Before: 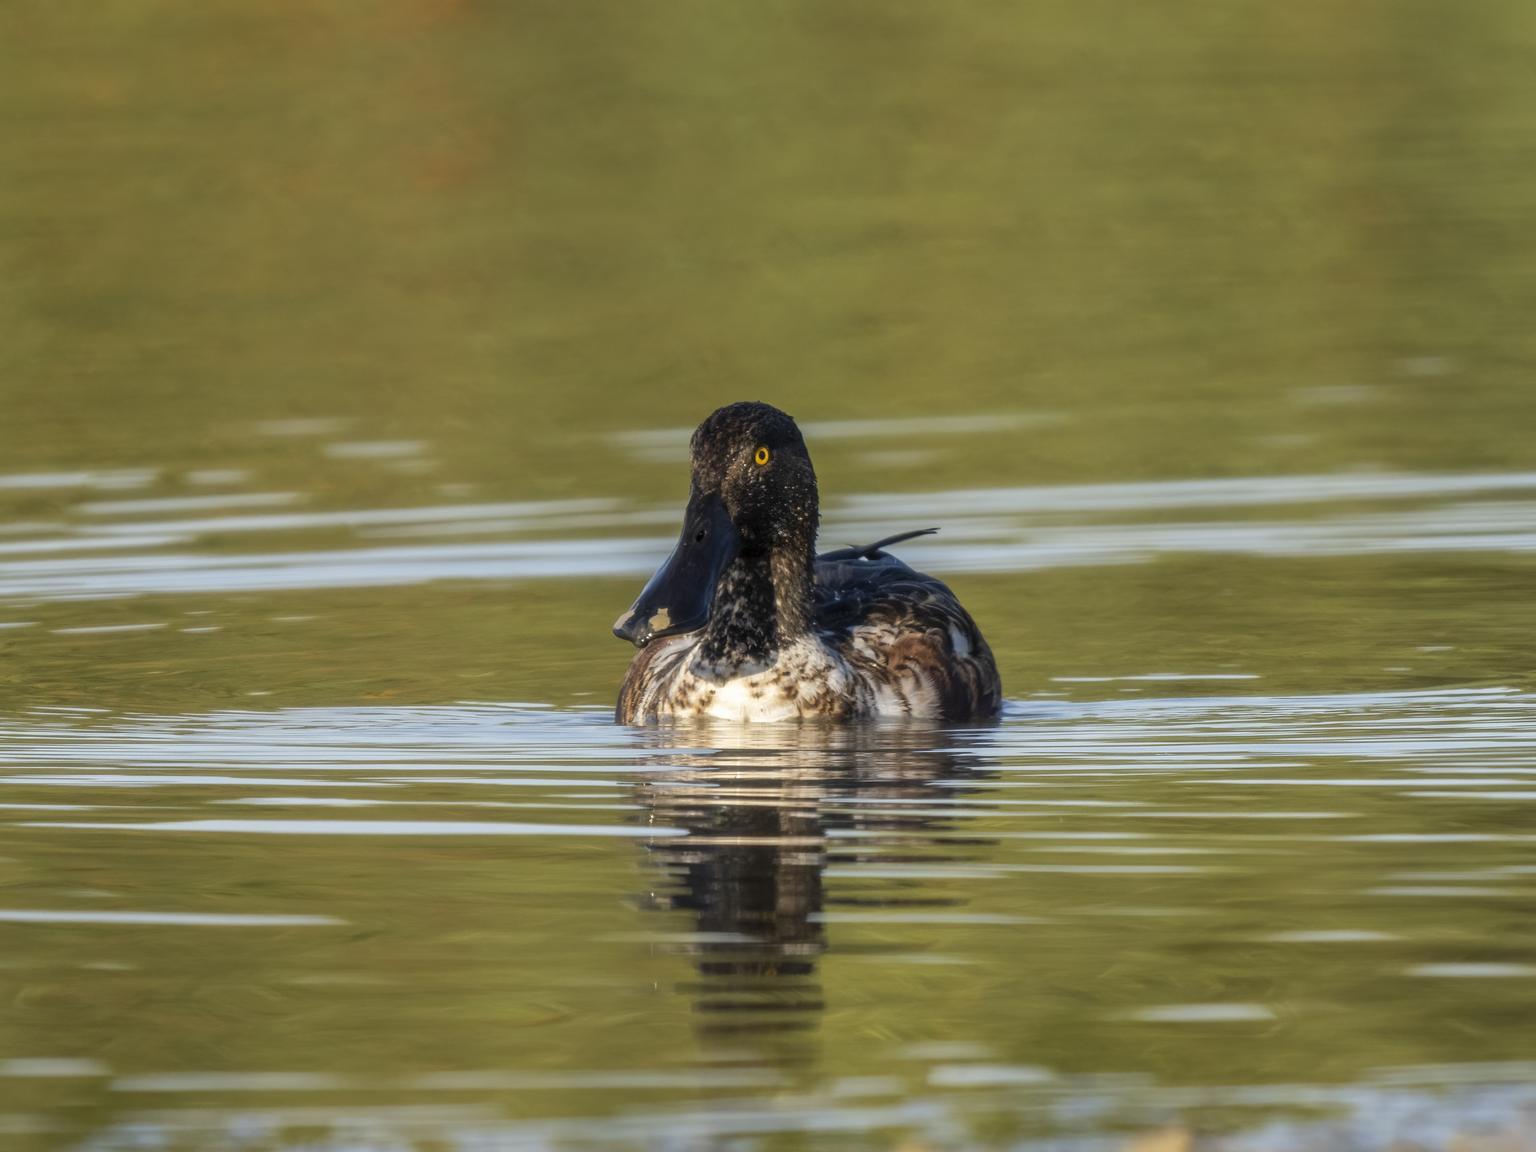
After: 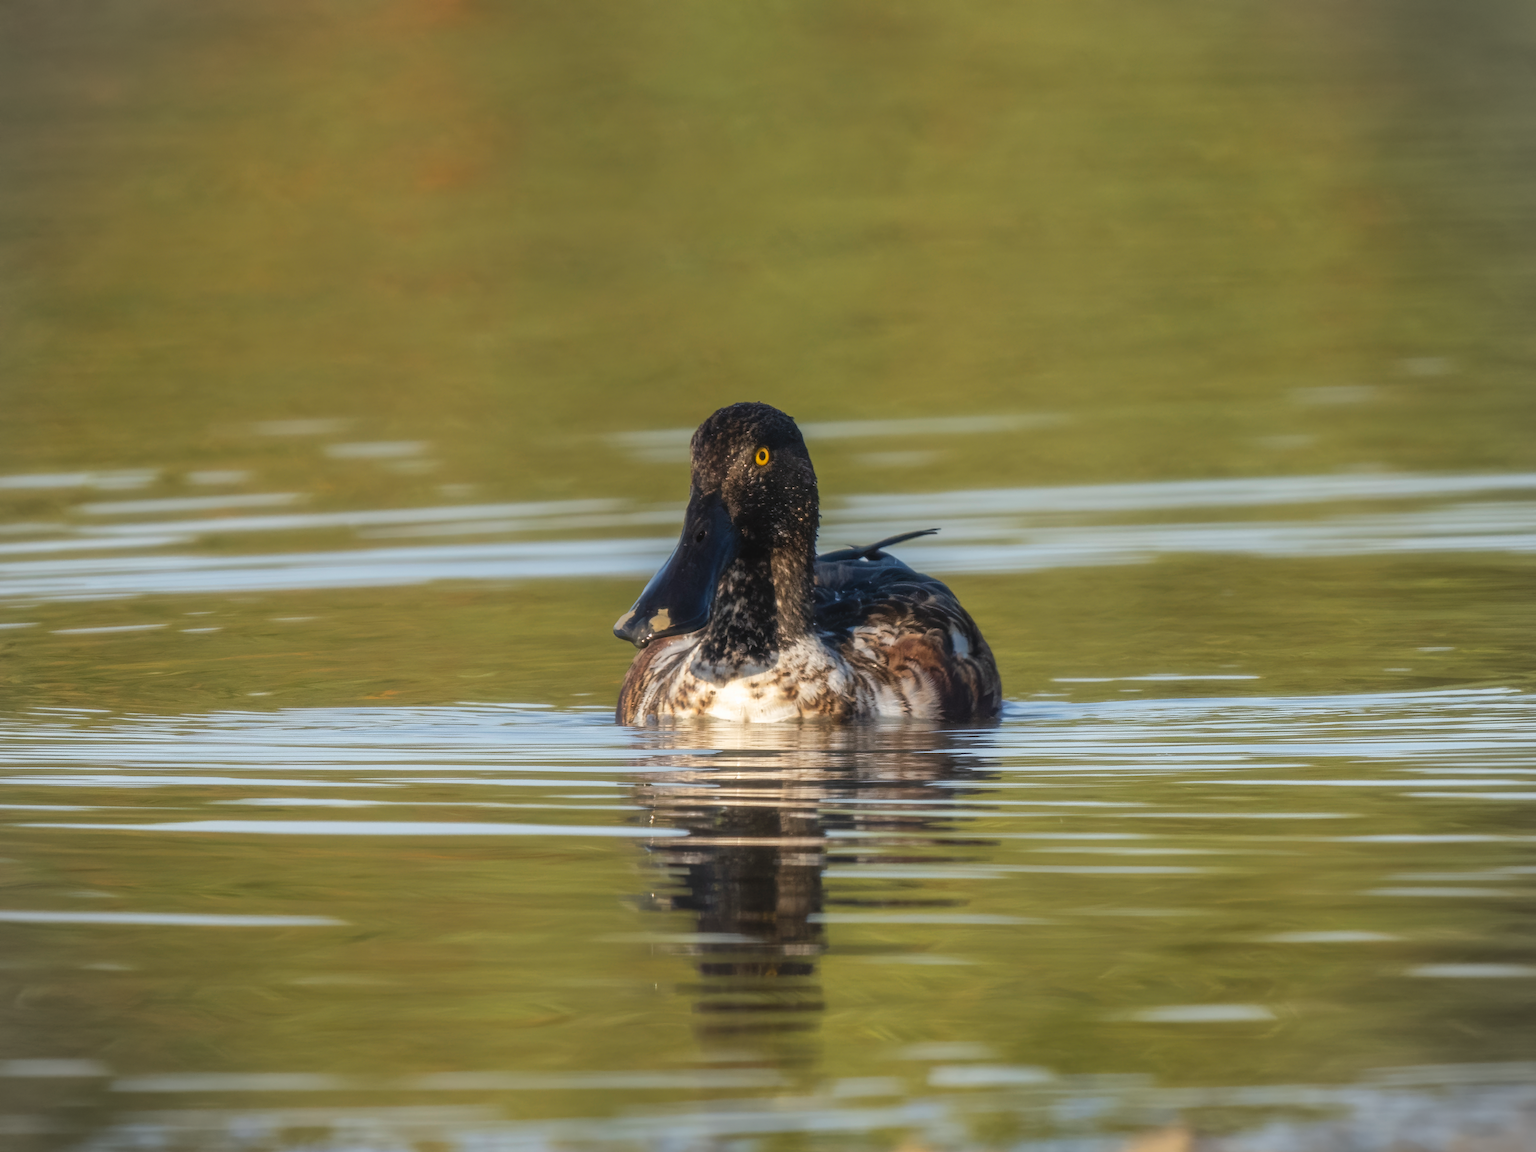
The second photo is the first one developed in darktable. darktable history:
vignetting: fall-off start 88.45%, fall-off radius 43.49%, brightness -0.334, width/height ratio 1.155, dithering 8-bit output
local contrast: mode bilateral grid, contrast 99, coarseness 100, detail 89%, midtone range 0.2
exposure: black level correction -0.004, exposure 0.049 EV, compensate highlight preservation false
